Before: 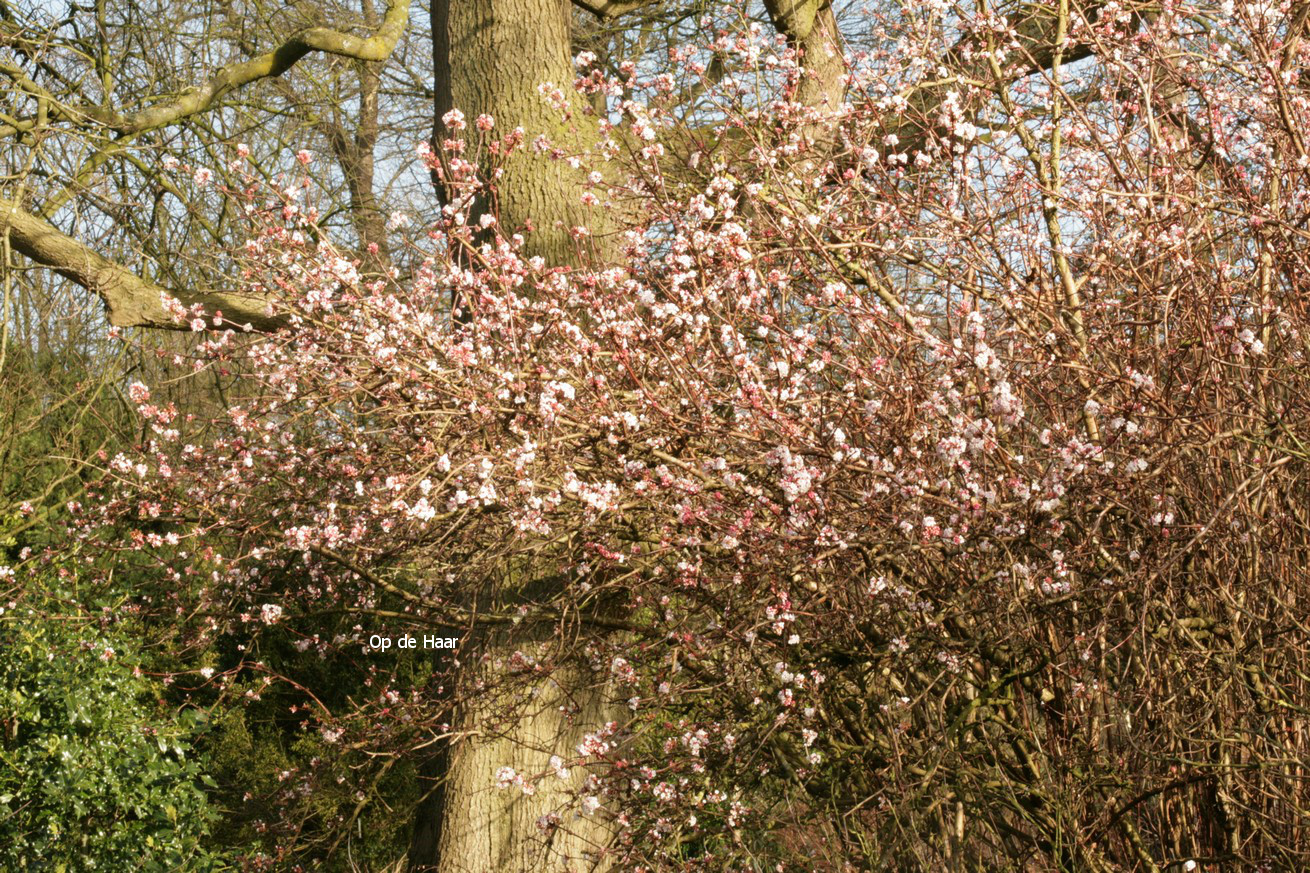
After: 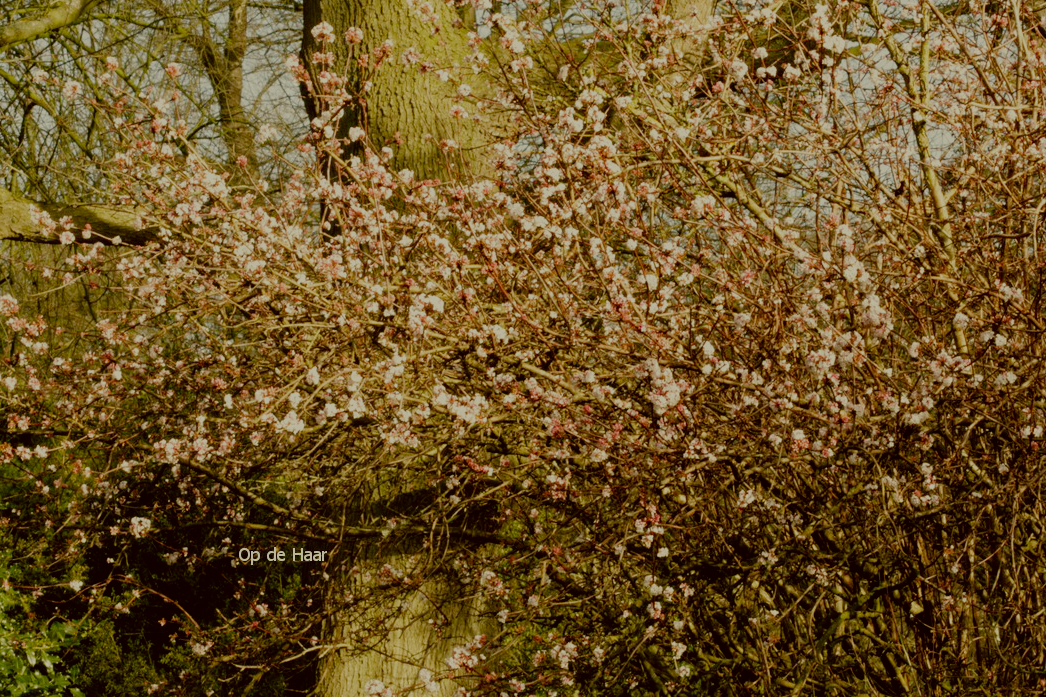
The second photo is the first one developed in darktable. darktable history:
crop and rotate: left 10.071%, top 10.071%, right 10.02%, bottom 10.02%
filmic rgb: middle gray luminance 30%, black relative exposure -9 EV, white relative exposure 7 EV, threshold 6 EV, target black luminance 0%, hardness 2.94, latitude 2.04%, contrast 0.963, highlights saturation mix 5%, shadows ↔ highlights balance 12.16%, add noise in highlights 0, preserve chrominance no, color science v3 (2019), use custom middle-gray values true, iterations of high-quality reconstruction 0, contrast in highlights soft, enable highlight reconstruction true
color correction: highlights a* -1.43, highlights b* 10.12, shadows a* 0.395, shadows b* 19.35
